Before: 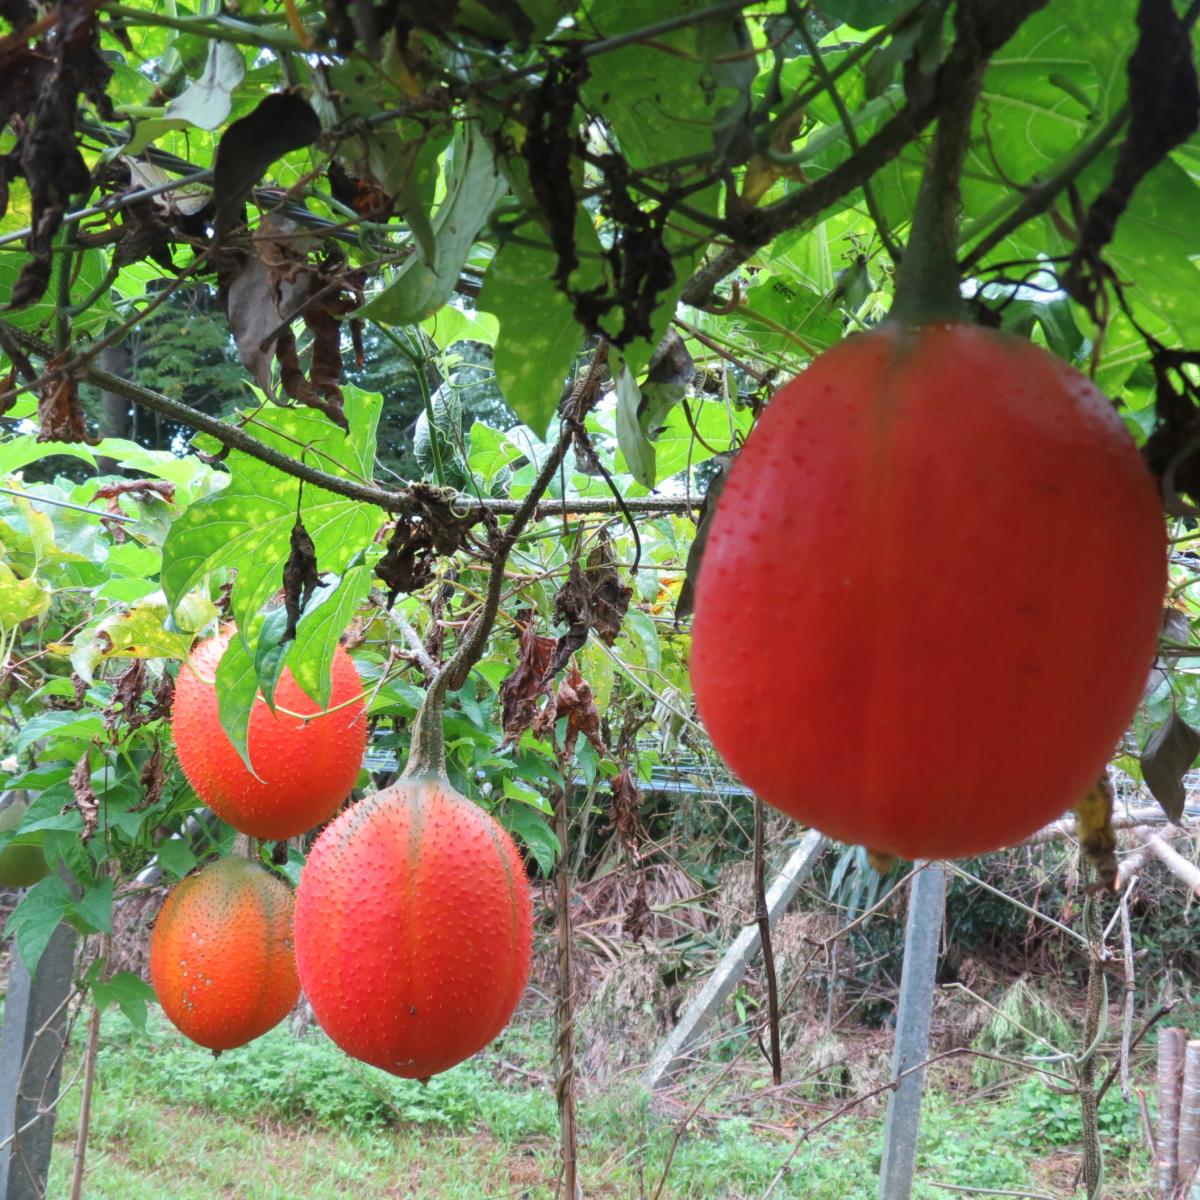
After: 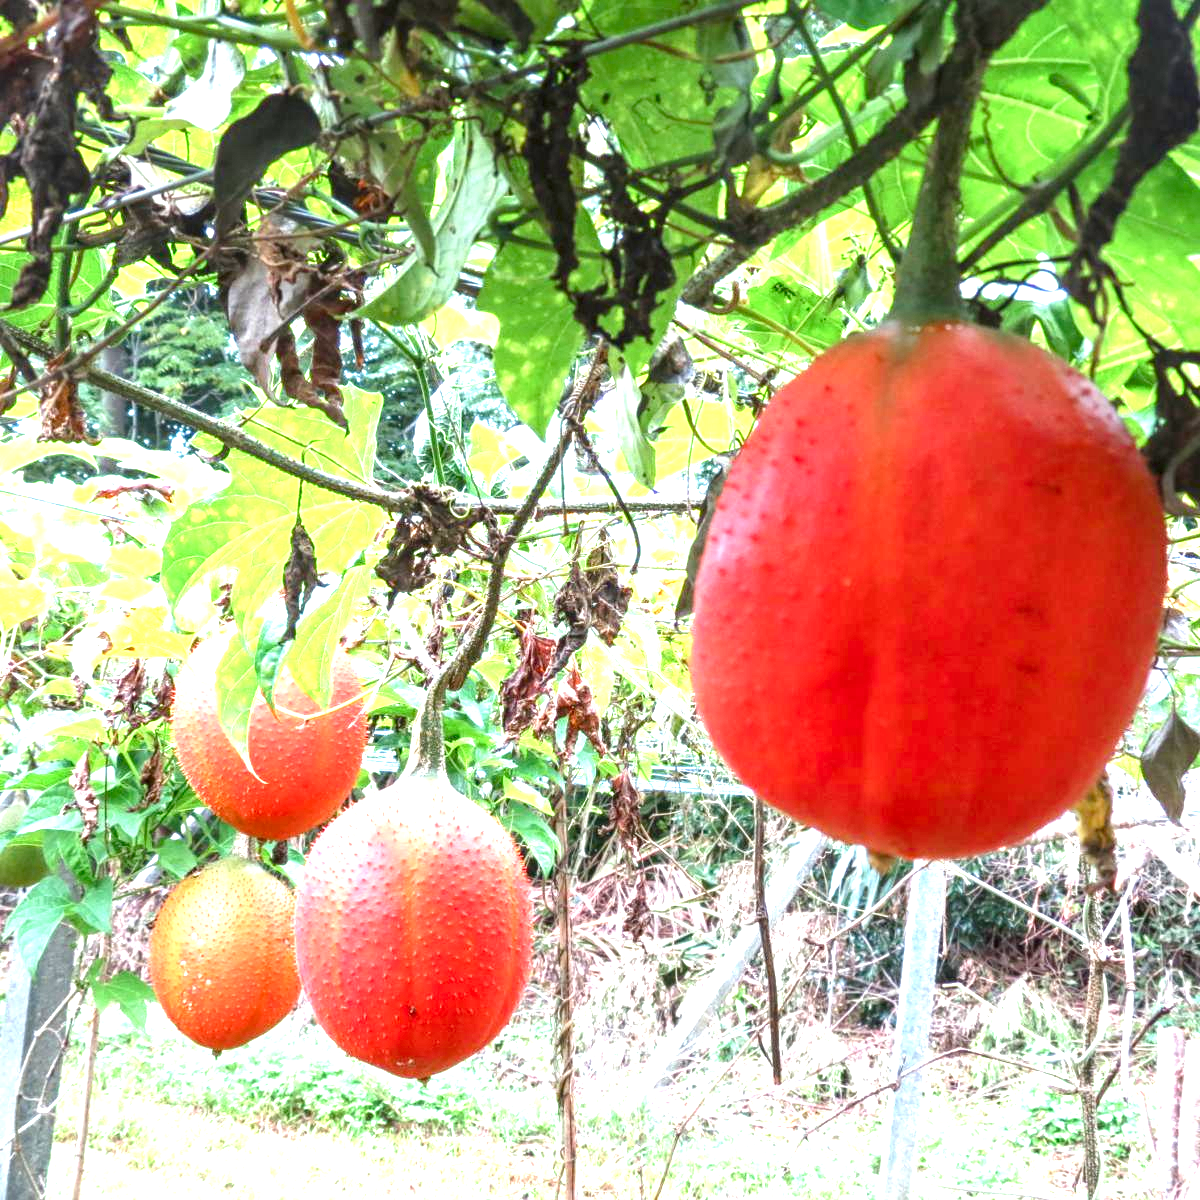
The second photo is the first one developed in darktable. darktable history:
local contrast: detail 150%
color balance rgb: perceptual saturation grading › global saturation 20%, perceptual saturation grading › highlights -25%, perceptual saturation grading › shadows 25%
exposure: black level correction 0, exposure 1.7 EV, compensate exposure bias true, compensate highlight preservation false
